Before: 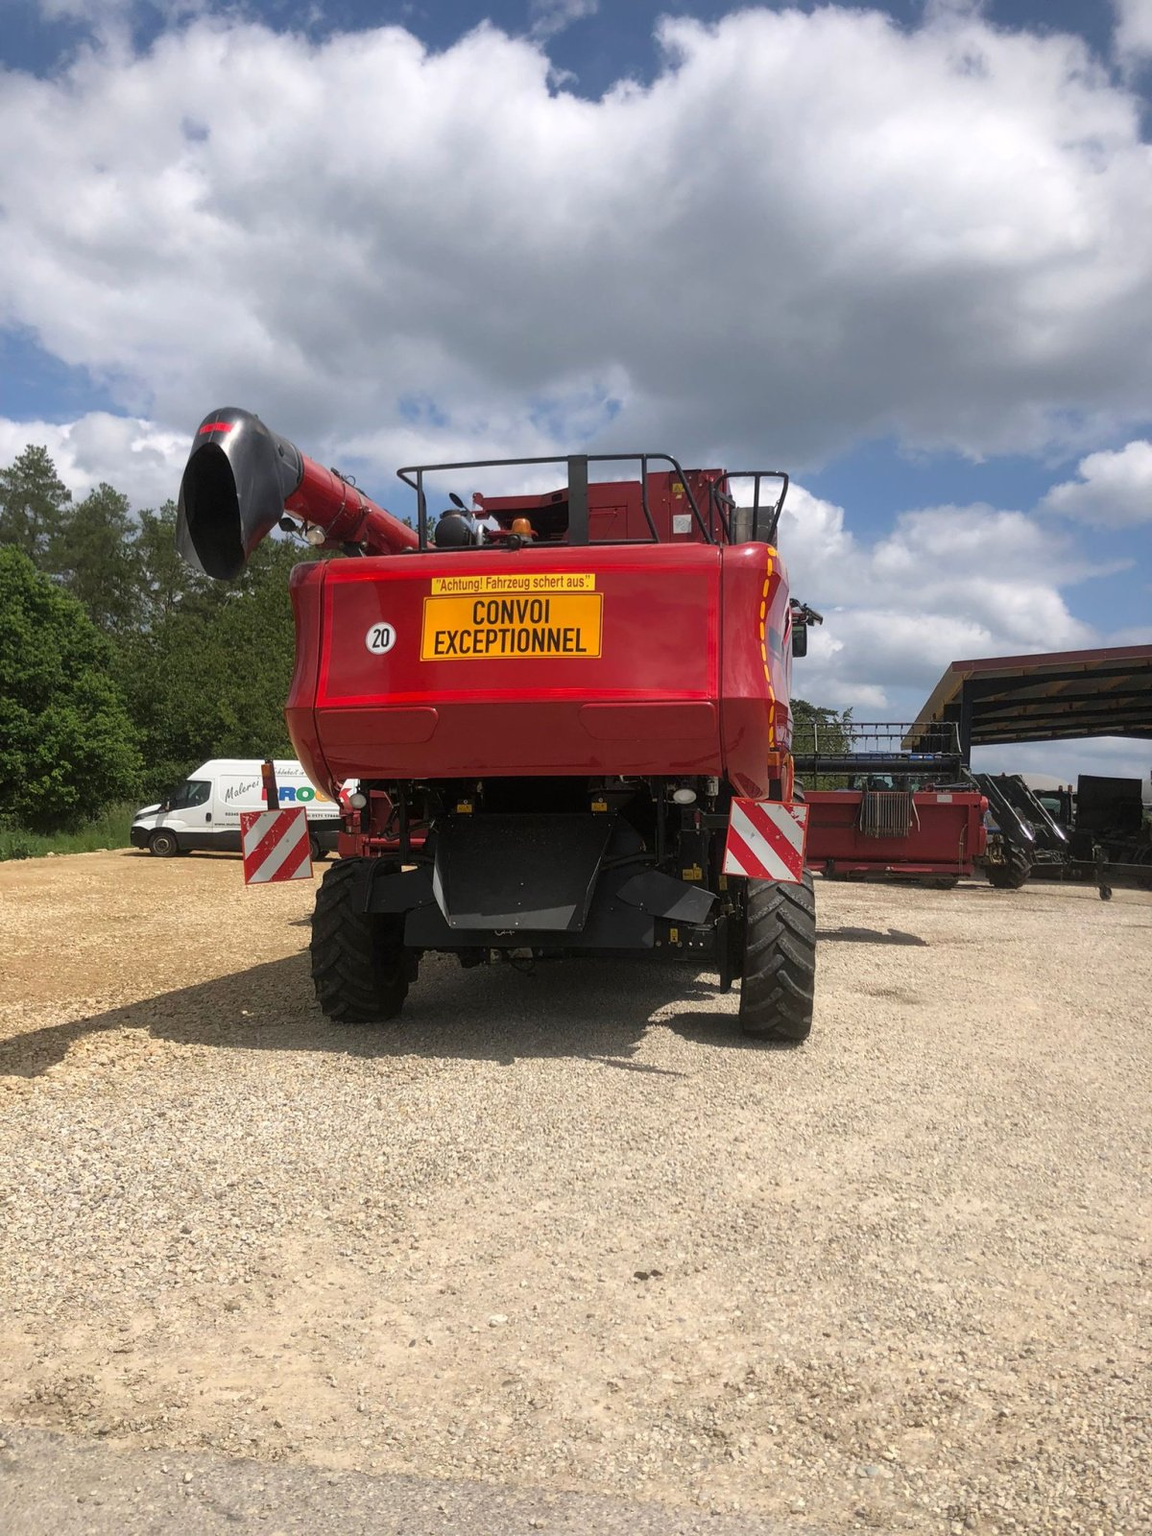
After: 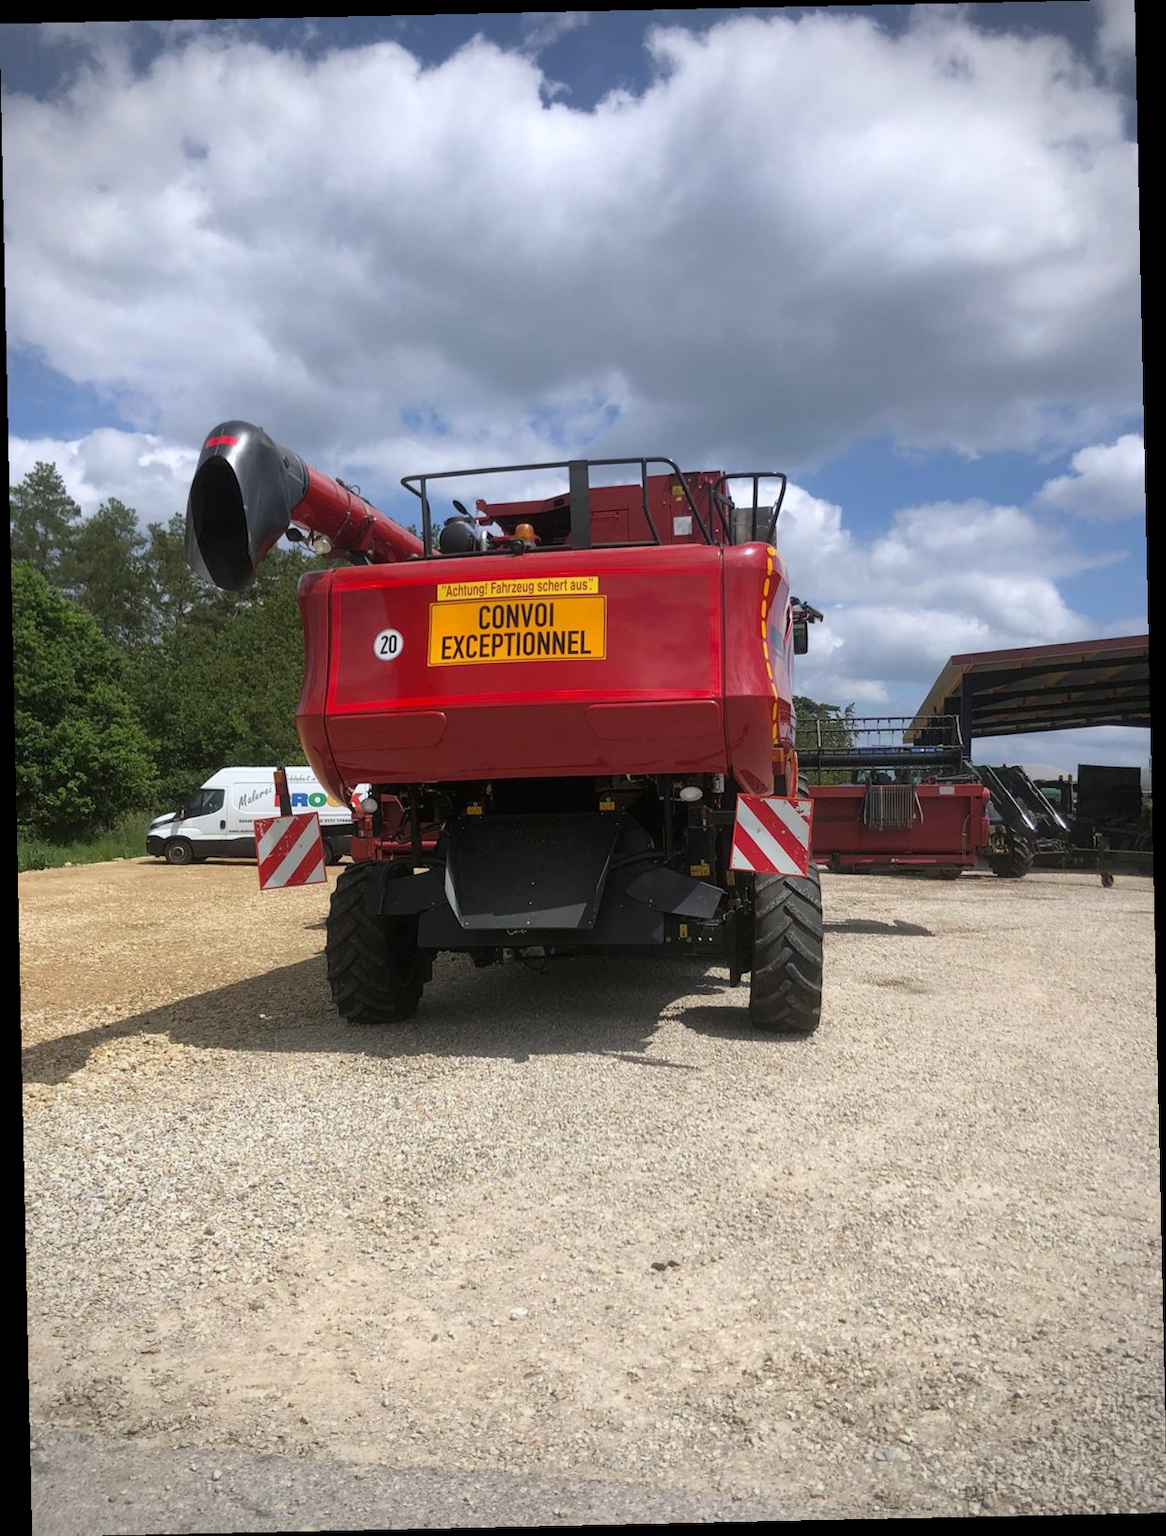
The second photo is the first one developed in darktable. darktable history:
vignetting: fall-off radius 60.92%
rotate and perspective: rotation -1.24°, automatic cropping off
white balance: red 0.967, blue 1.049
